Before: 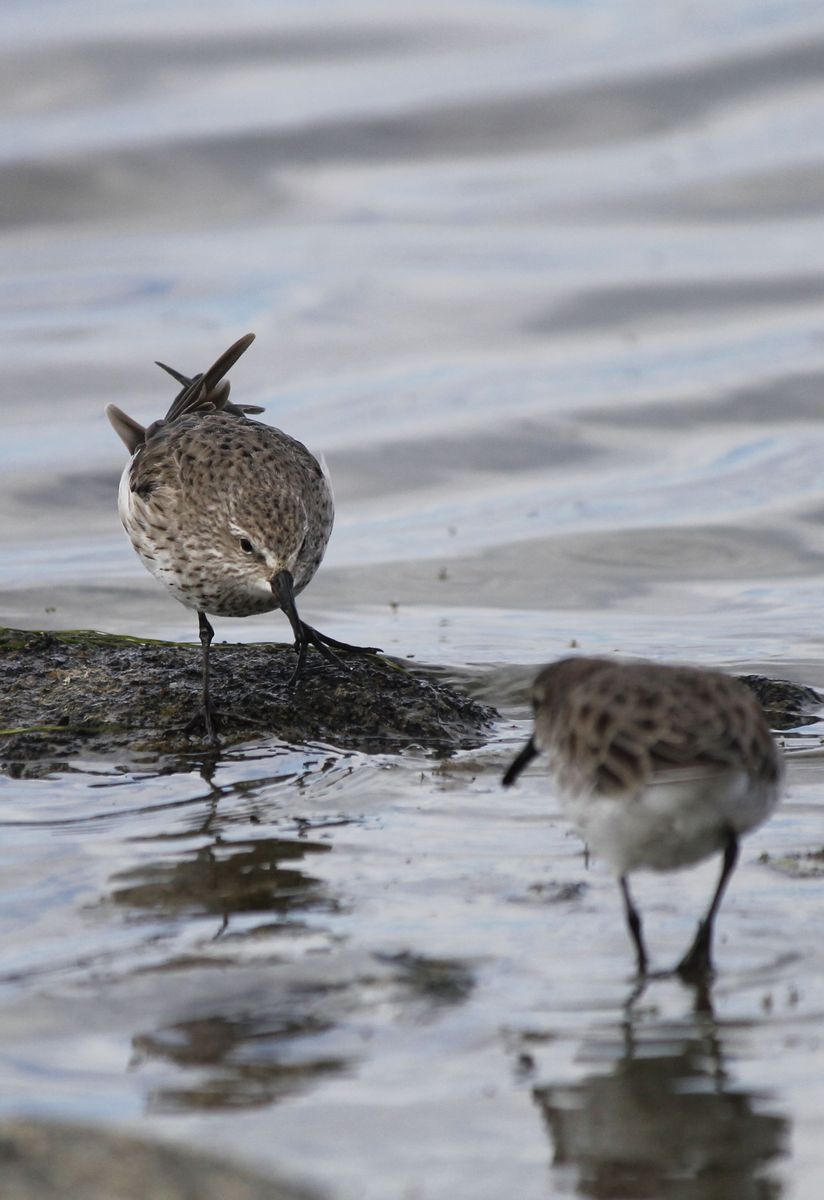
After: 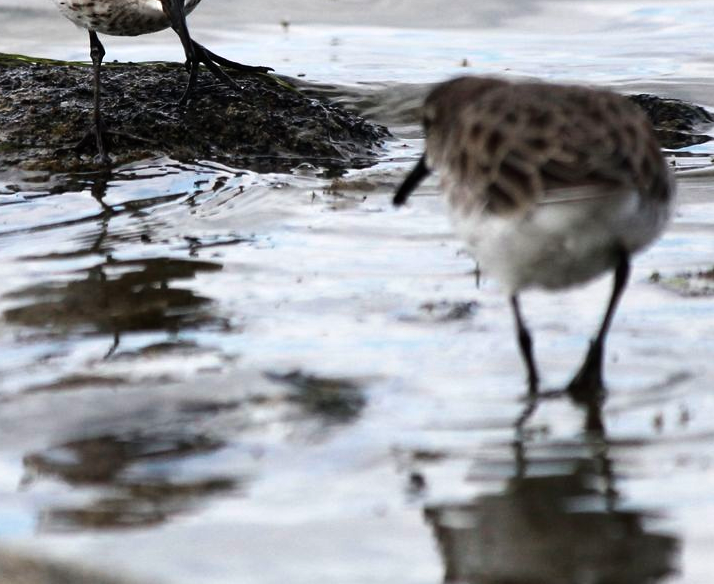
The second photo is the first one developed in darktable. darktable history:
crop and rotate: left 13.274%, top 48.472%, bottom 2.78%
tone equalizer: -8 EV -0.783 EV, -7 EV -0.737 EV, -6 EV -0.636 EV, -5 EV -0.361 EV, -3 EV 0.388 EV, -2 EV 0.6 EV, -1 EV 0.674 EV, +0 EV 0.78 EV, edges refinement/feathering 500, mask exposure compensation -1.57 EV, preserve details no
